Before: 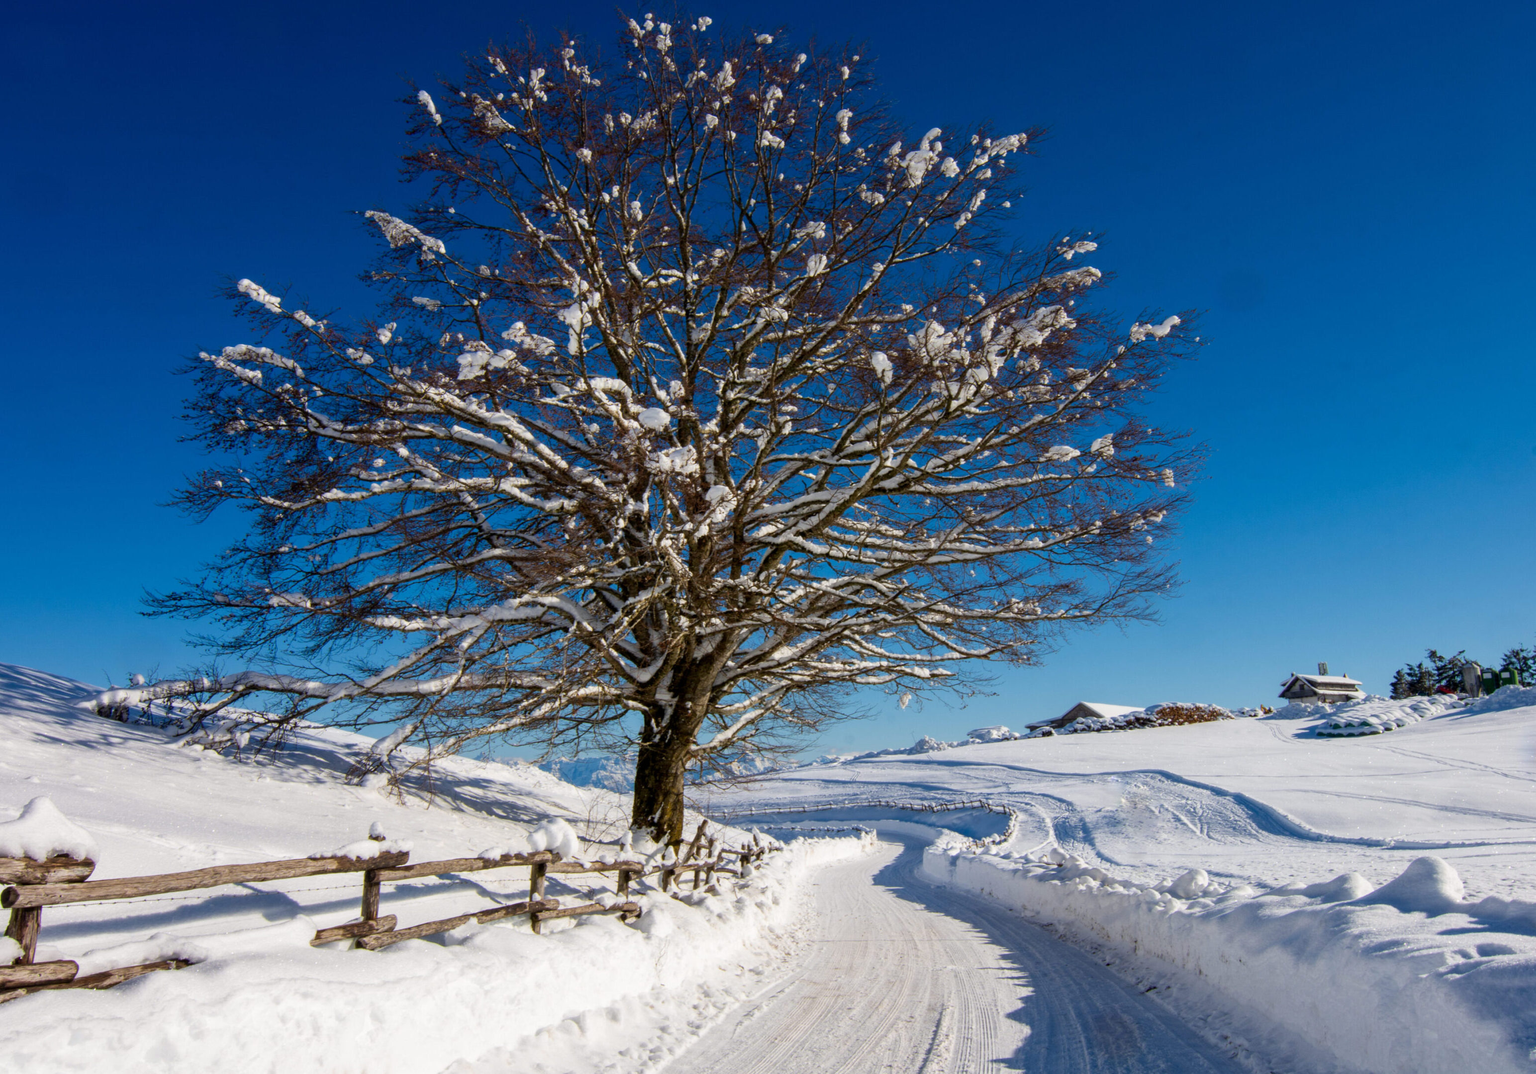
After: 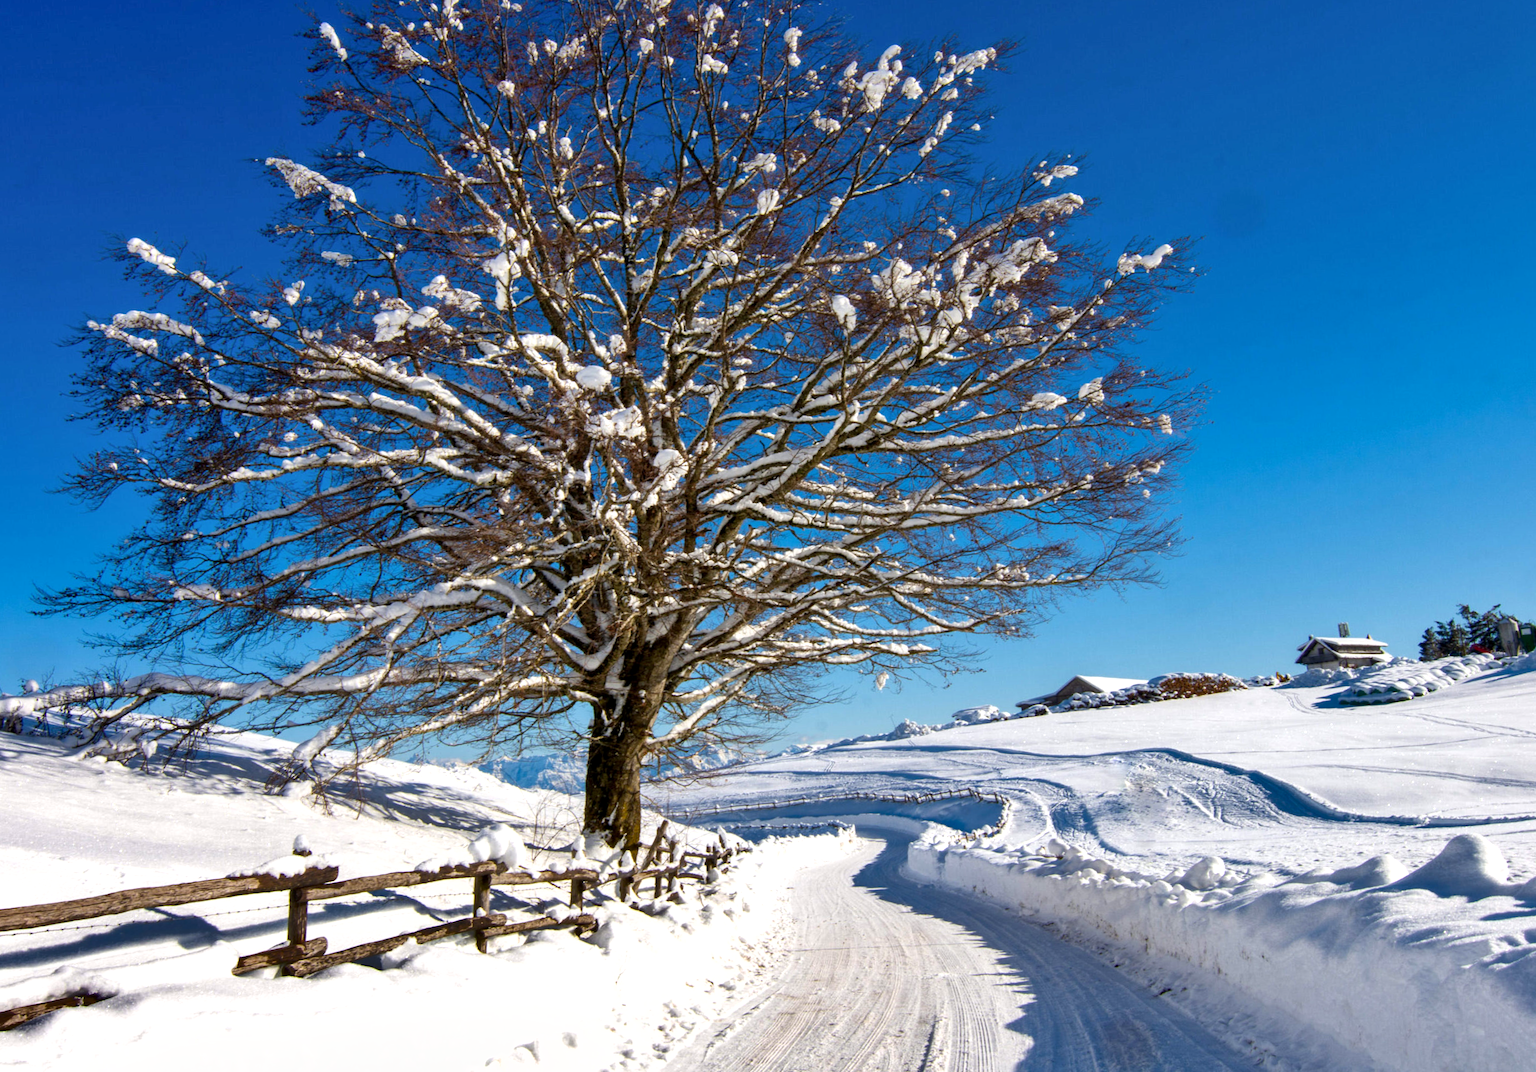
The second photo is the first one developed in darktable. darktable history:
exposure: black level correction 0.001, exposure 0.5 EV, compensate exposure bias true, compensate highlight preservation false
crop and rotate: angle 1.92°, left 5.468%, top 5.675%
shadows and highlights: radius 131.9, soften with gaussian
